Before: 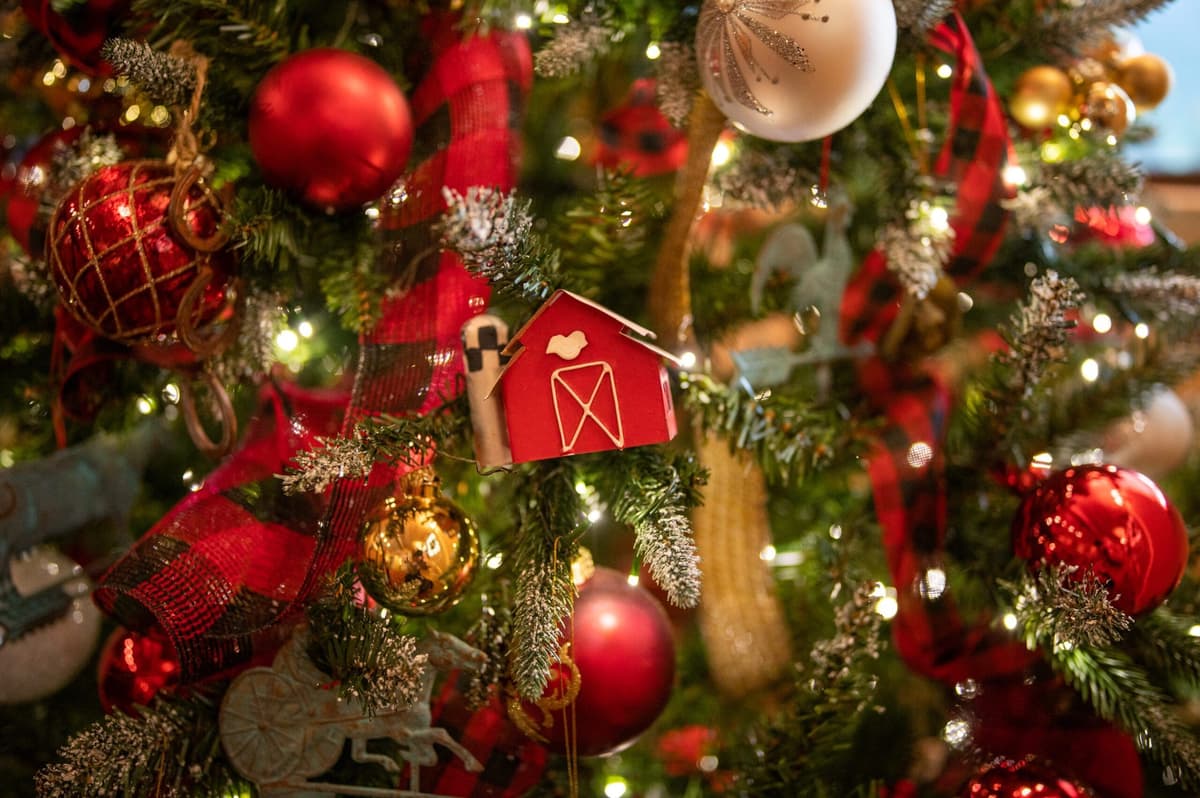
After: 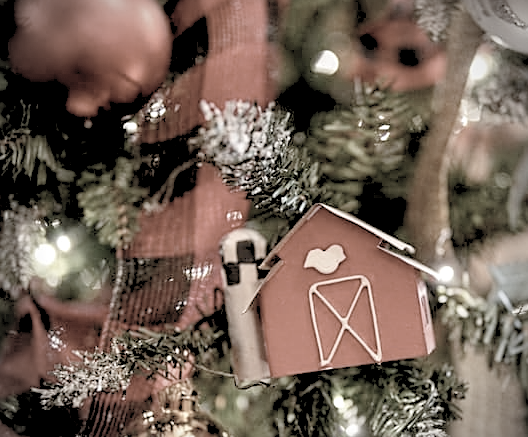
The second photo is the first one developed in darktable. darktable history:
vignetting: on, module defaults
color correction: saturation 0.2
levels: levels [0.072, 0.414, 0.976]
sharpen: on, module defaults
exposure: black level correction 0.009, compensate highlight preservation false
crop: left 20.248%, top 10.86%, right 35.675%, bottom 34.321%
